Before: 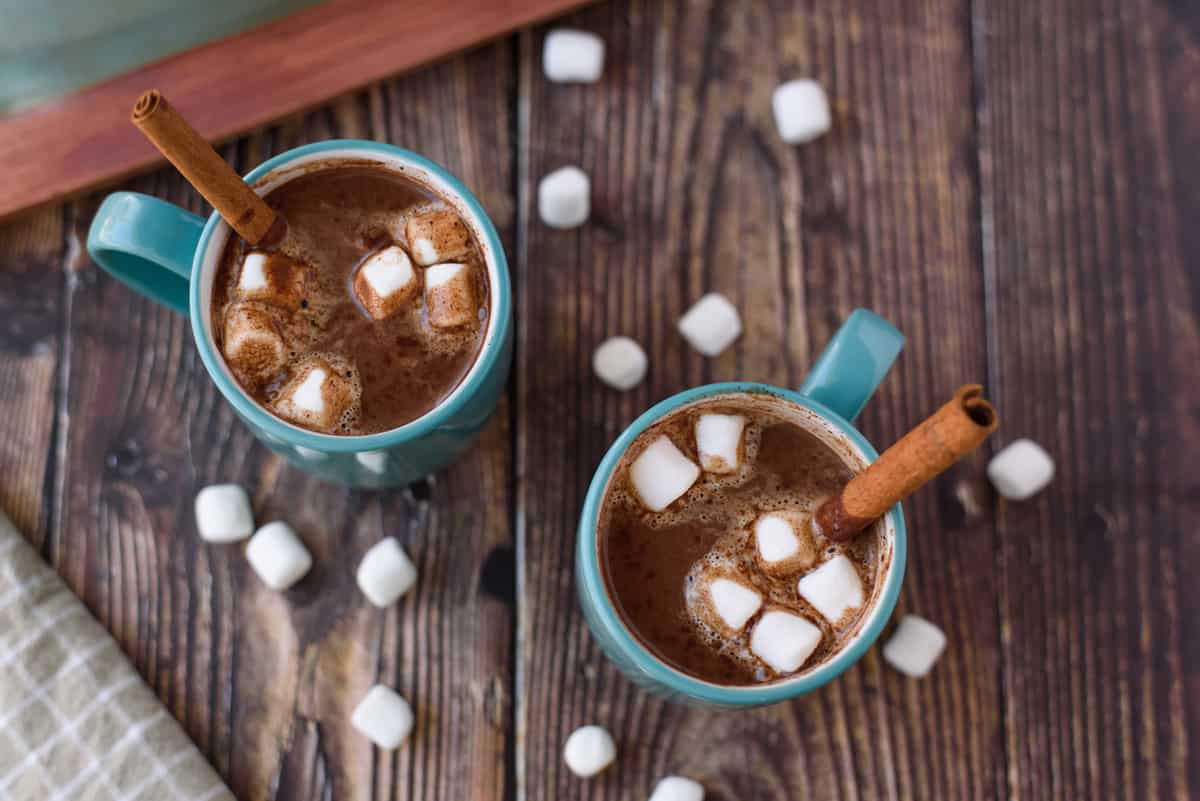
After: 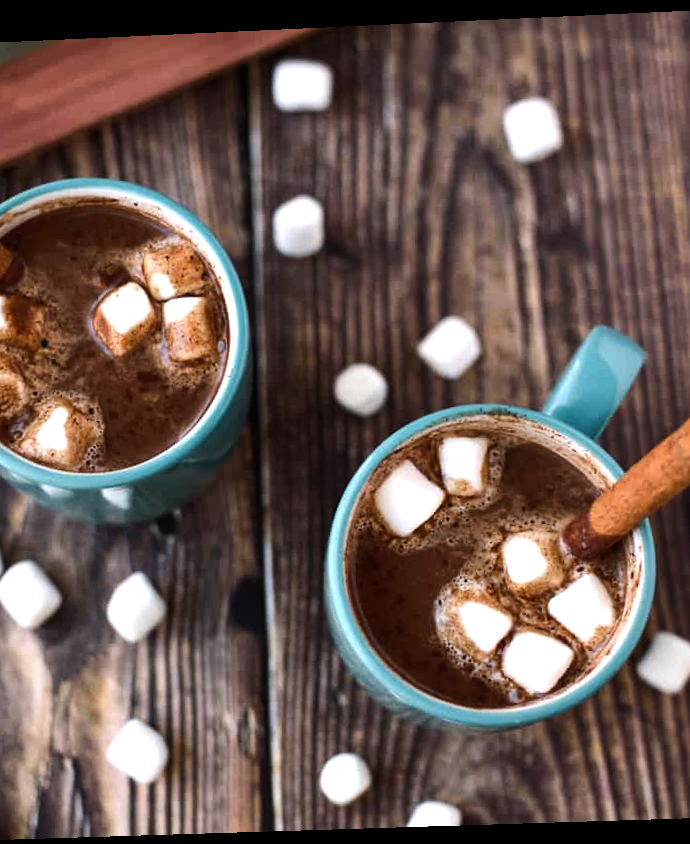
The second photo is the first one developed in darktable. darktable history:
crop: left 21.674%, right 22.086%
tone equalizer: -8 EV -0.75 EV, -7 EV -0.7 EV, -6 EV -0.6 EV, -5 EV -0.4 EV, -3 EV 0.4 EV, -2 EV 0.6 EV, -1 EV 0.7 EV, +0 EV 0.75 EV, edges refinement/feathering 500, mask exposure compensation -1.57 EV, preserve details no
rotate and perspective: rotation -2.22°, lens shift (horizontal) -0.022, automatic cropping off
